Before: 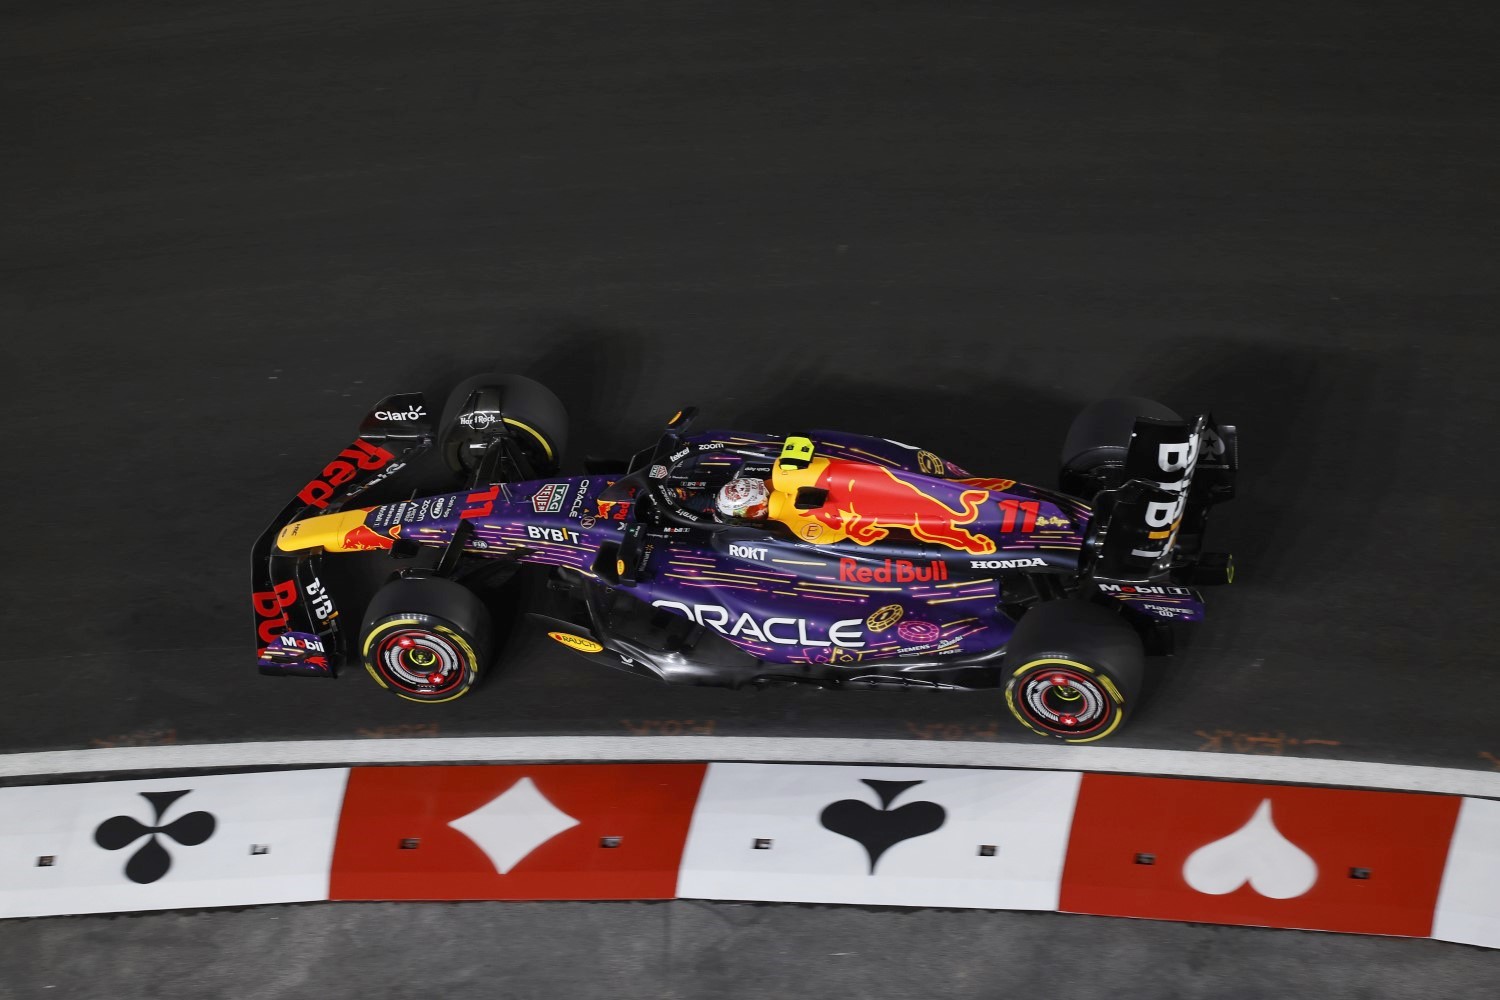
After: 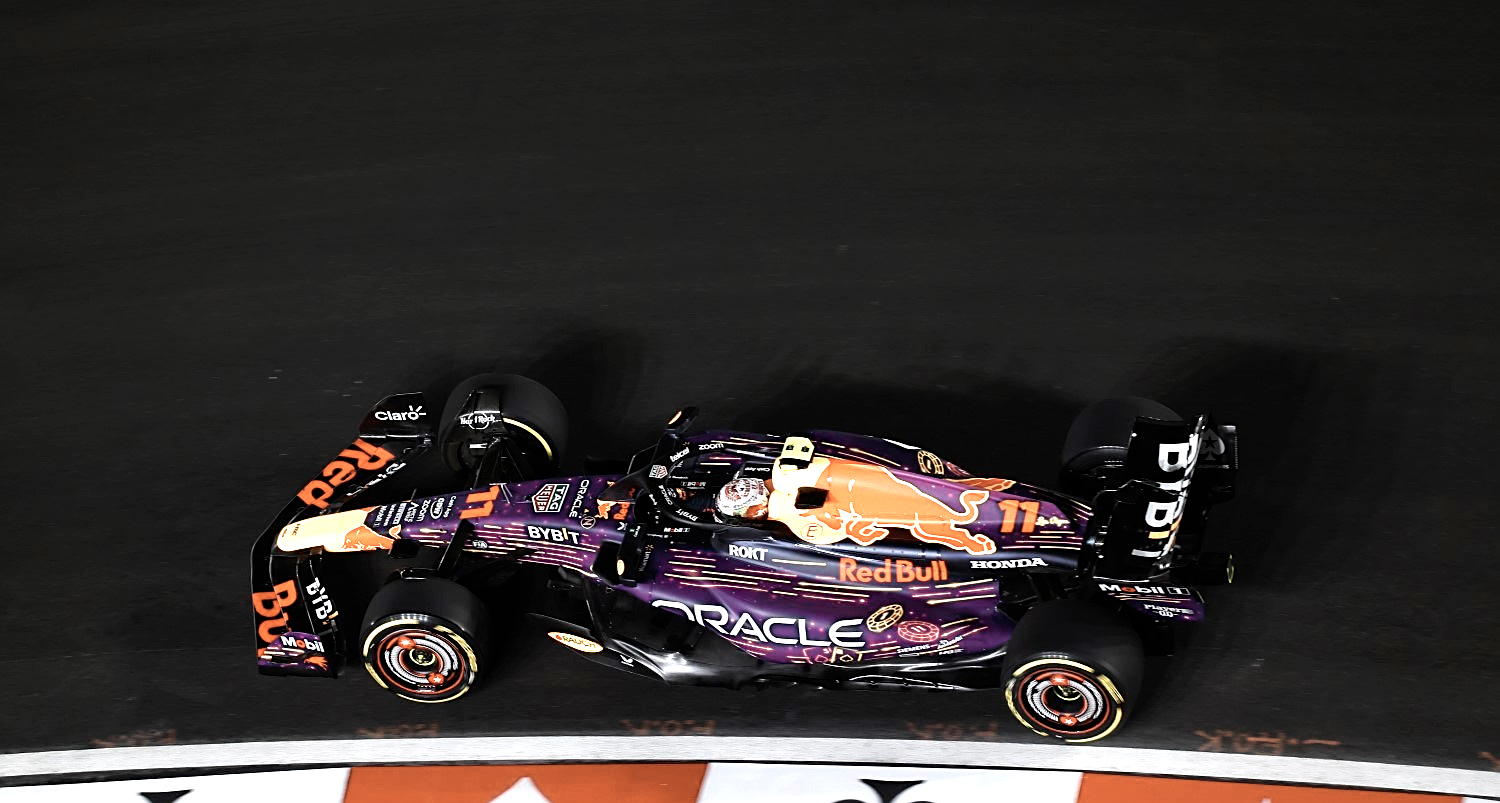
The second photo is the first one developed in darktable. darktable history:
crop: bottom 19.692%
sharpen: on, module defaults
color balance rgb: perceptual saturation grading › global saturation -32.569%, global vibrance 25.411%
tone equalizer: -8 EV -0.725 EV, -7 EV -0.672 EV, -6 EV -0.628 EV, -5 EV -0.4 EV, -3 EV 0.388 EV, -2 EV 0.6 EV, -1 EV 0.68 EV, +0 EV 0.778 EV, smoothing 1
color zones: curves: ch0 [(0.018, 0.548) (0.197, 0.654) (0.425, 0.447) (0.605, 0.658) (0.732, 0.579)]; ch1 [(0.105, 0.531) (0.224, 0.531) (0.386, 0.39) (0.618, 0.456) (0.732, 0.456) (0.956, 0.421)]; ch2 [(0.039, 0.583) (0.215, 0.465) (0.399, 0.544) (0.465, 0.548) (0.614, 0.447) (0.724, 0.43) (0.882, 0.623) (0.956, 0.632)]
